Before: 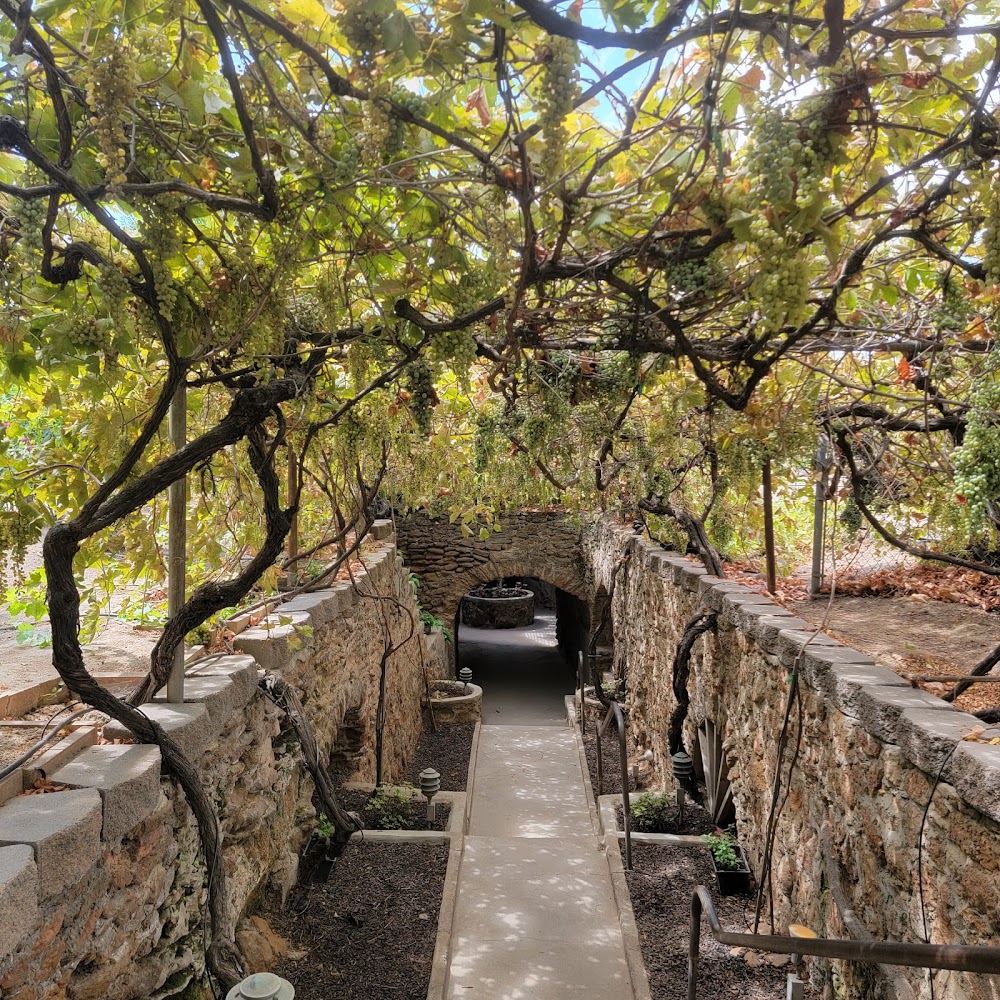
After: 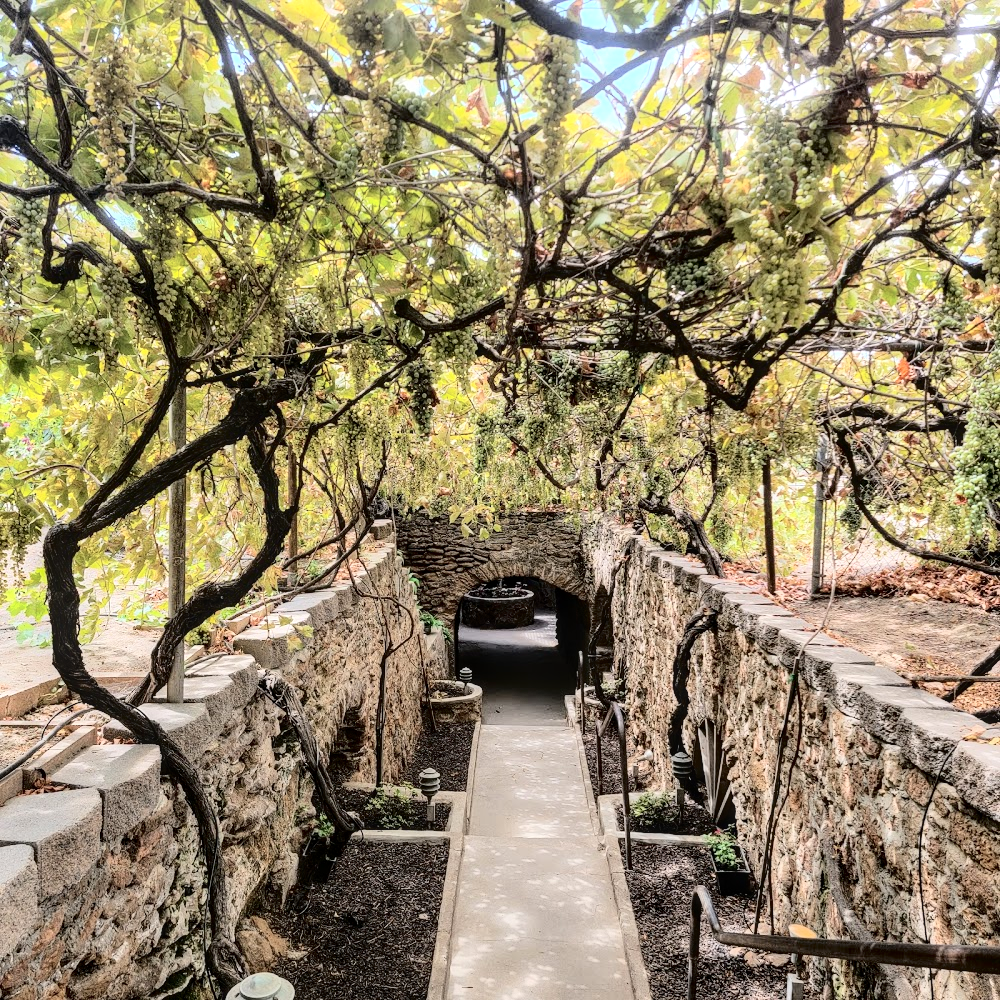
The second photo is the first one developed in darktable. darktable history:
tone curve: curves: ch0 [(0, 0) (0.003, 0.001) (0.011, 0.004) (0.025, 0.008) (0.044, 0.015) (0.069, 0.022) (0.1, 0.031) (0.136, 0.052) (0.177, 0.101) (0.224, 0.181) (0.277, 0.289) (0.335, 0.418) (0.399, 0.541) (0.468, 0.65) (0.543, 0.739) (0.623, 0.817) (0.709, 0.882) (0.801, 0.919) (0.898, 0.958) (1, 1)], color space Lab, independent channels, preserve colors none
local contrast: on, module defaults
